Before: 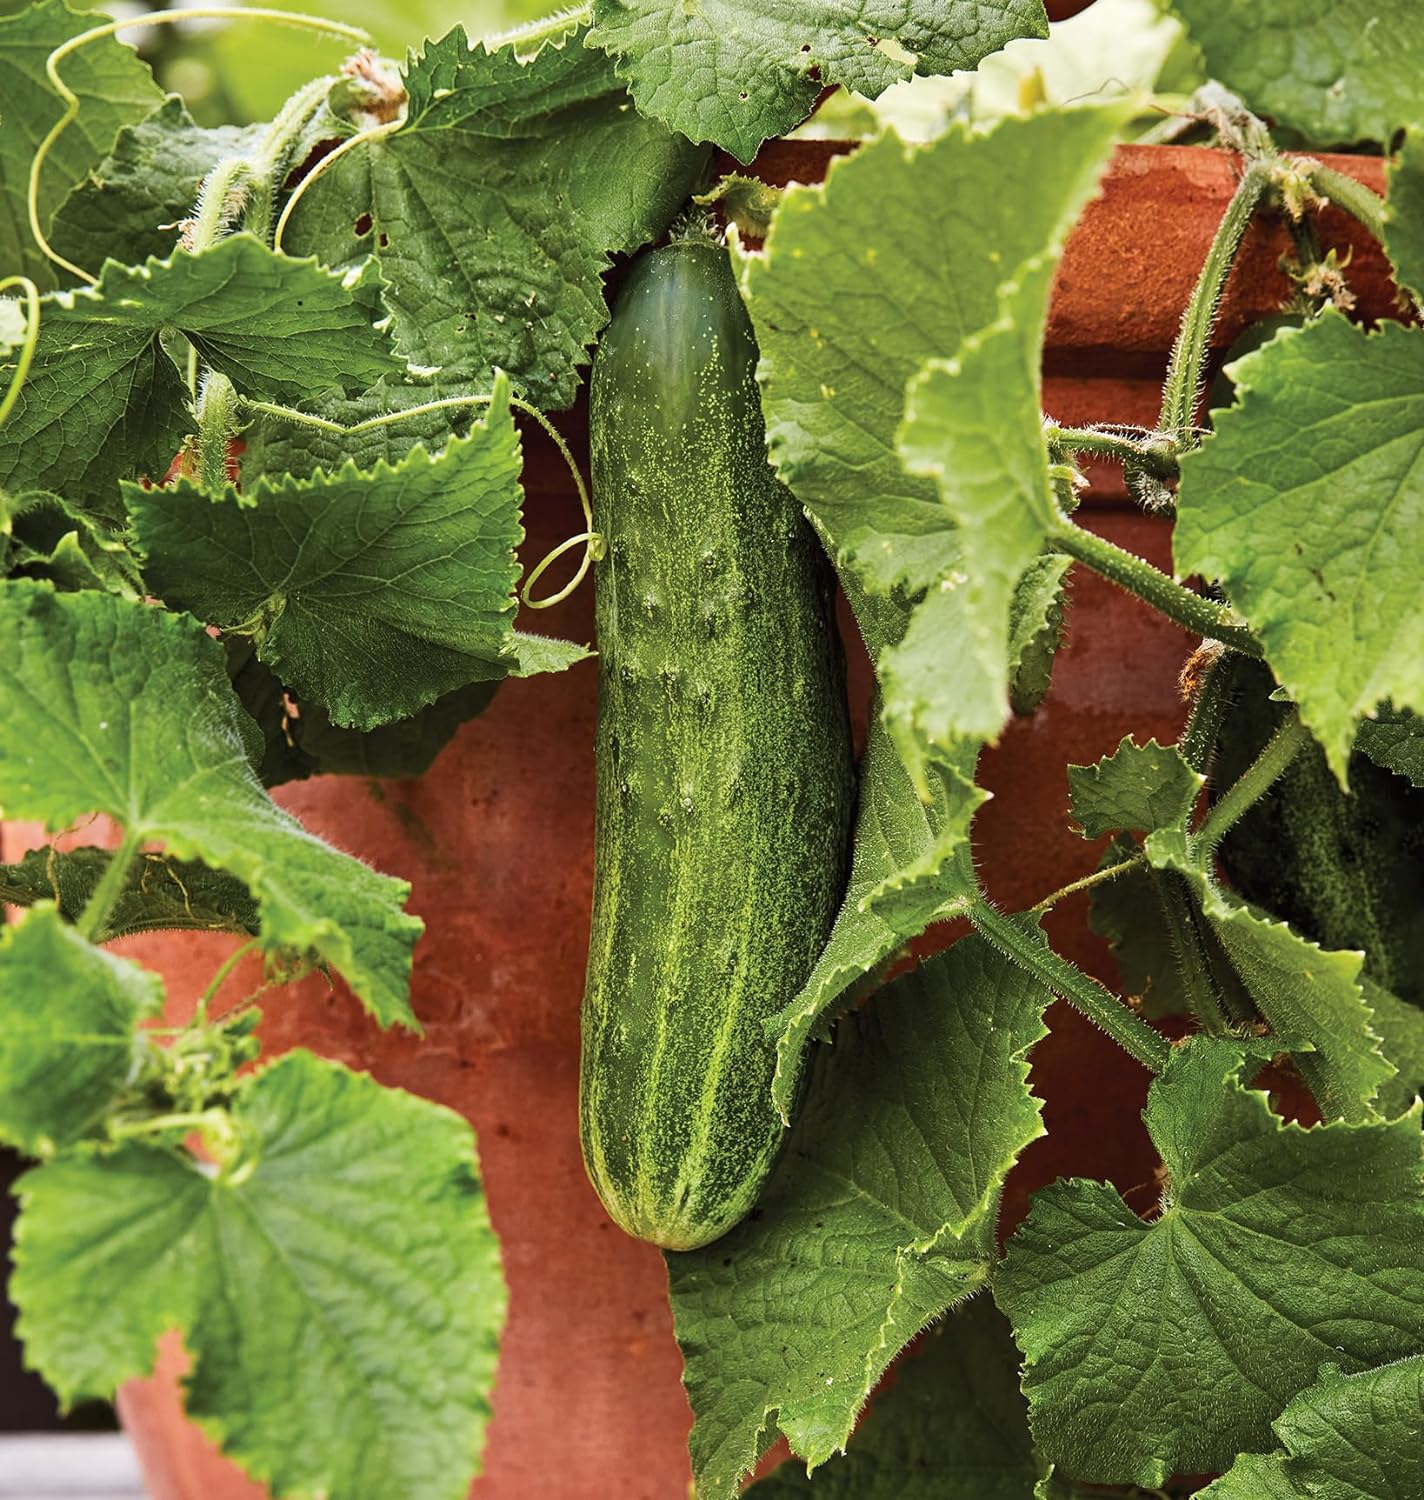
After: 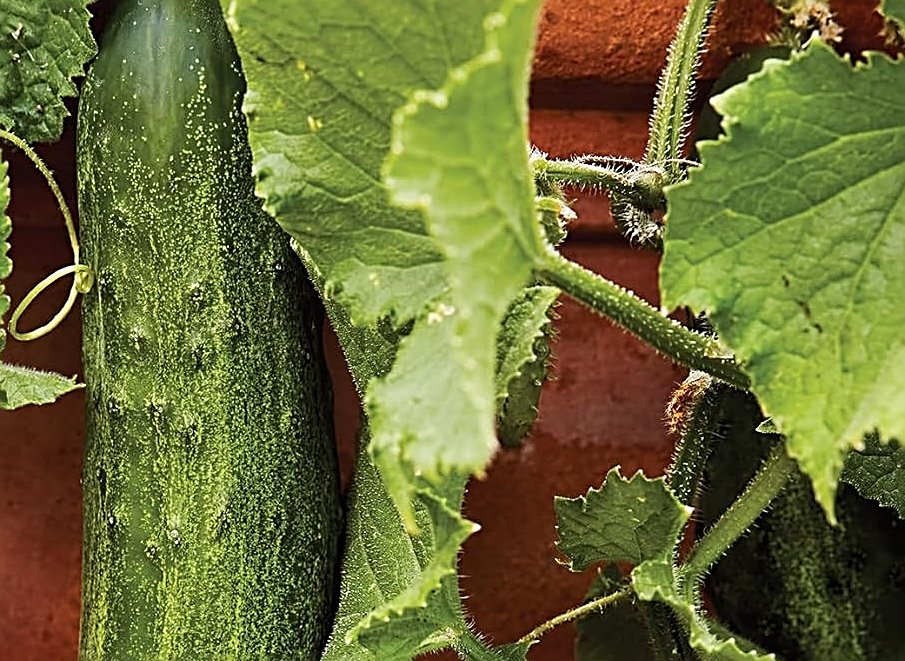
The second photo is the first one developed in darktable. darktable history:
crop: left 36.05%, top 17.882%, right 0.389%, bottom 38.024%
tone equalizer: on, module defaults
sharpen: radius 2.599, amount 0.691
